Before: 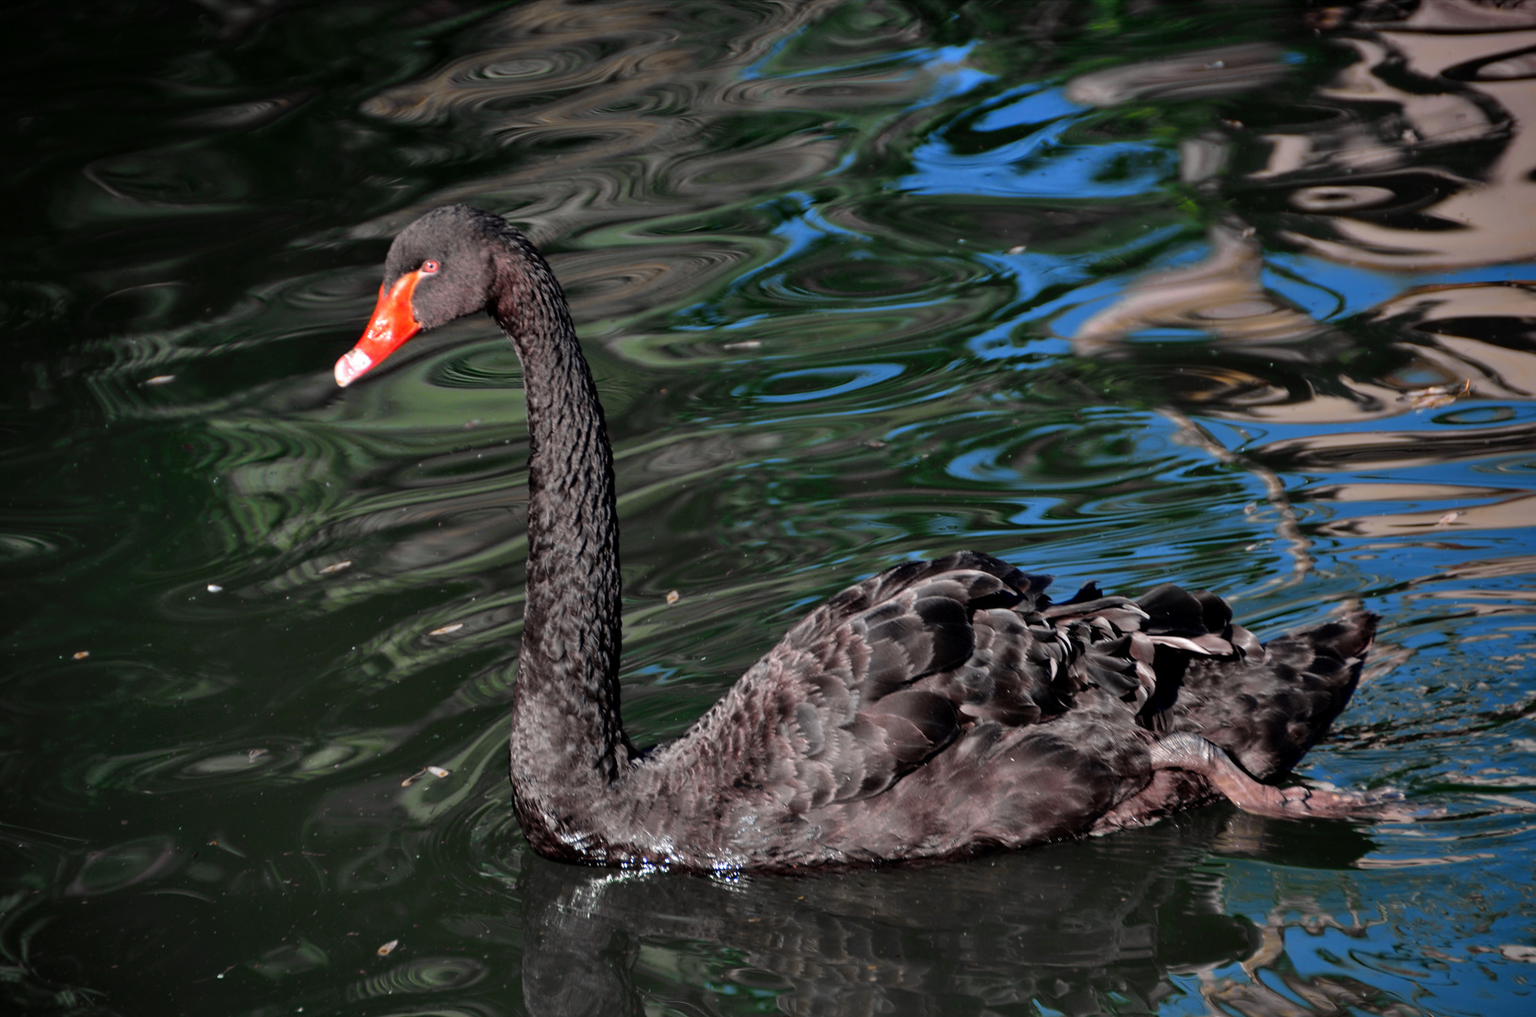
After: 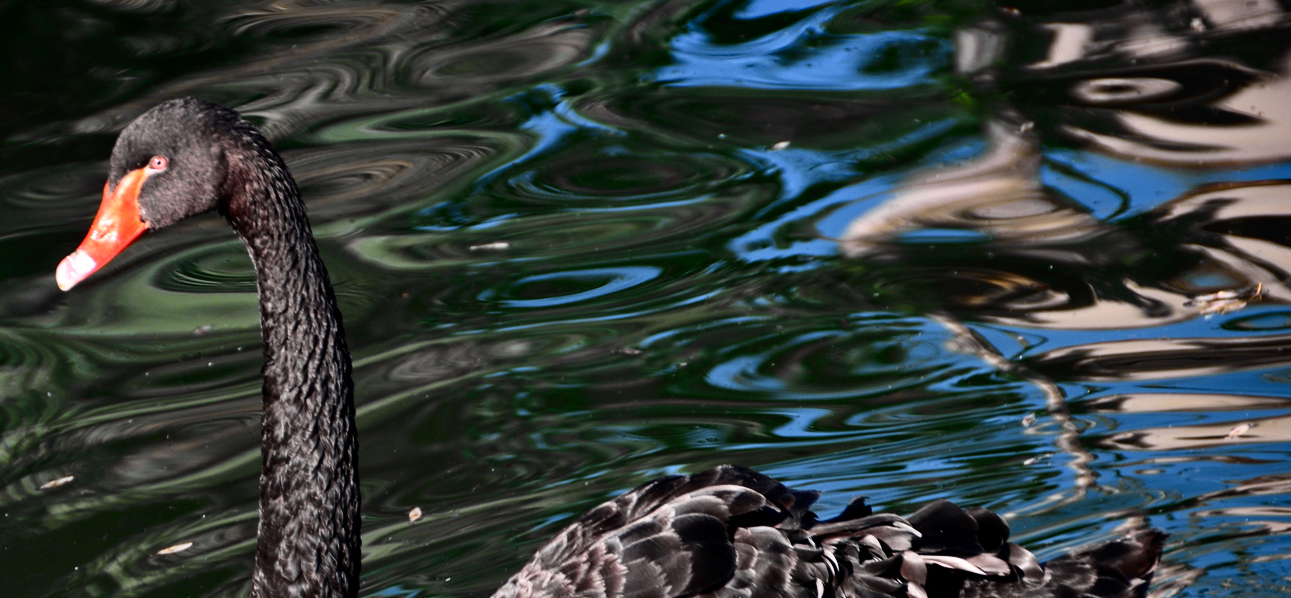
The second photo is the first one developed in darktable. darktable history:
crop: left 18.357%, top 11.116%, right 2.47%, bottom 33.437%
contrast brightness saturation: contrast 0.375, brightness 0.108
